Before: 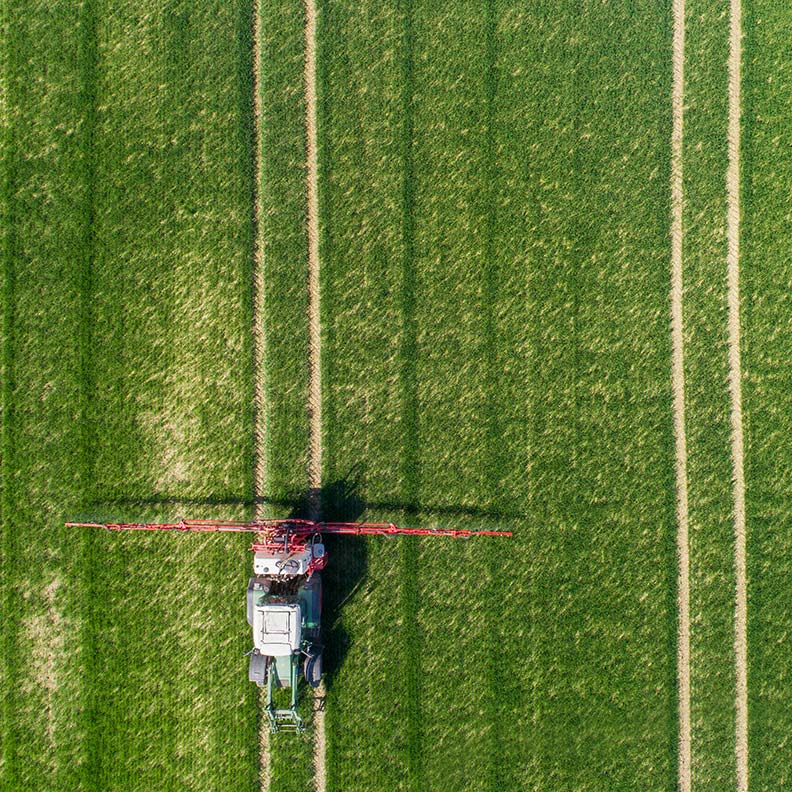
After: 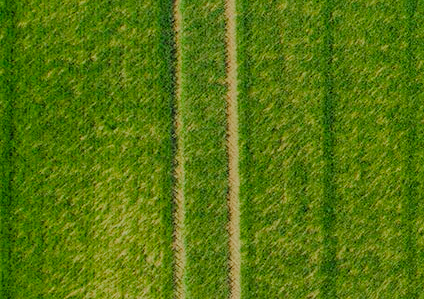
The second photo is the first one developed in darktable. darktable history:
crop: left 10.121%, top 10.631%, right 36.218%, bottom 51.526%
exposure: black level correction 0, compensate exposure bias true, compensate highlight preservation false
color correction: highlights a* -5.94, highlights b* 11.19
tone equalizer: on, module defaults
filmic rgb: white relative exposure 8 EV, threshold 3 EV, hardness 2.44, latitude 10.07%, contrast 0.72, highlights saturation mix 10%, shadows ↔ highlights balance 1.38%, color science v4 (2020), enable highlight reconstruction true
